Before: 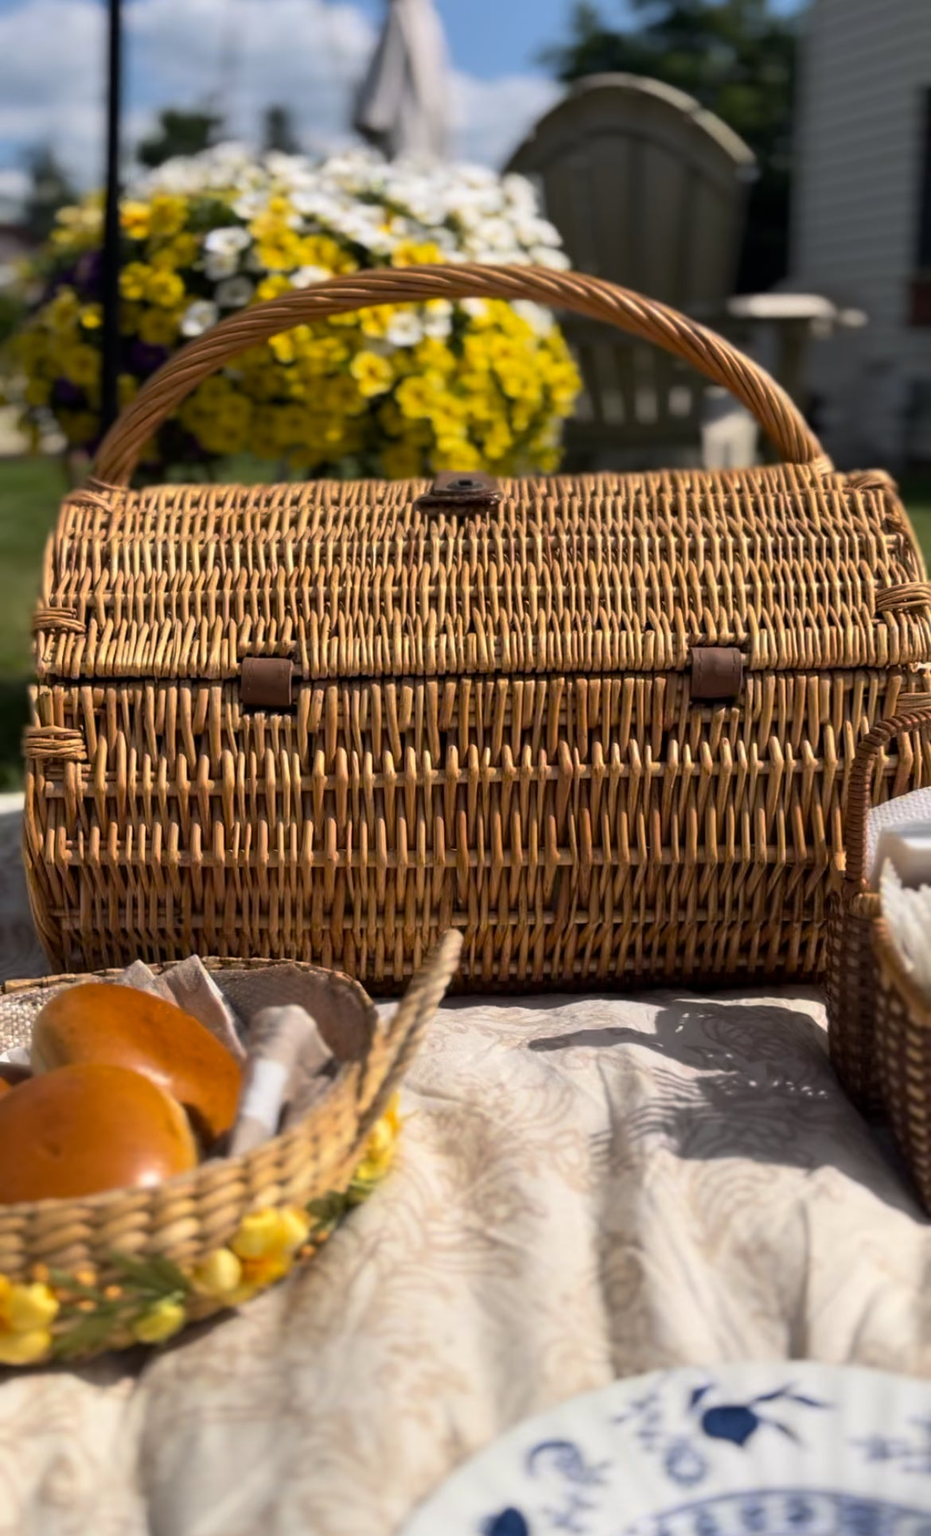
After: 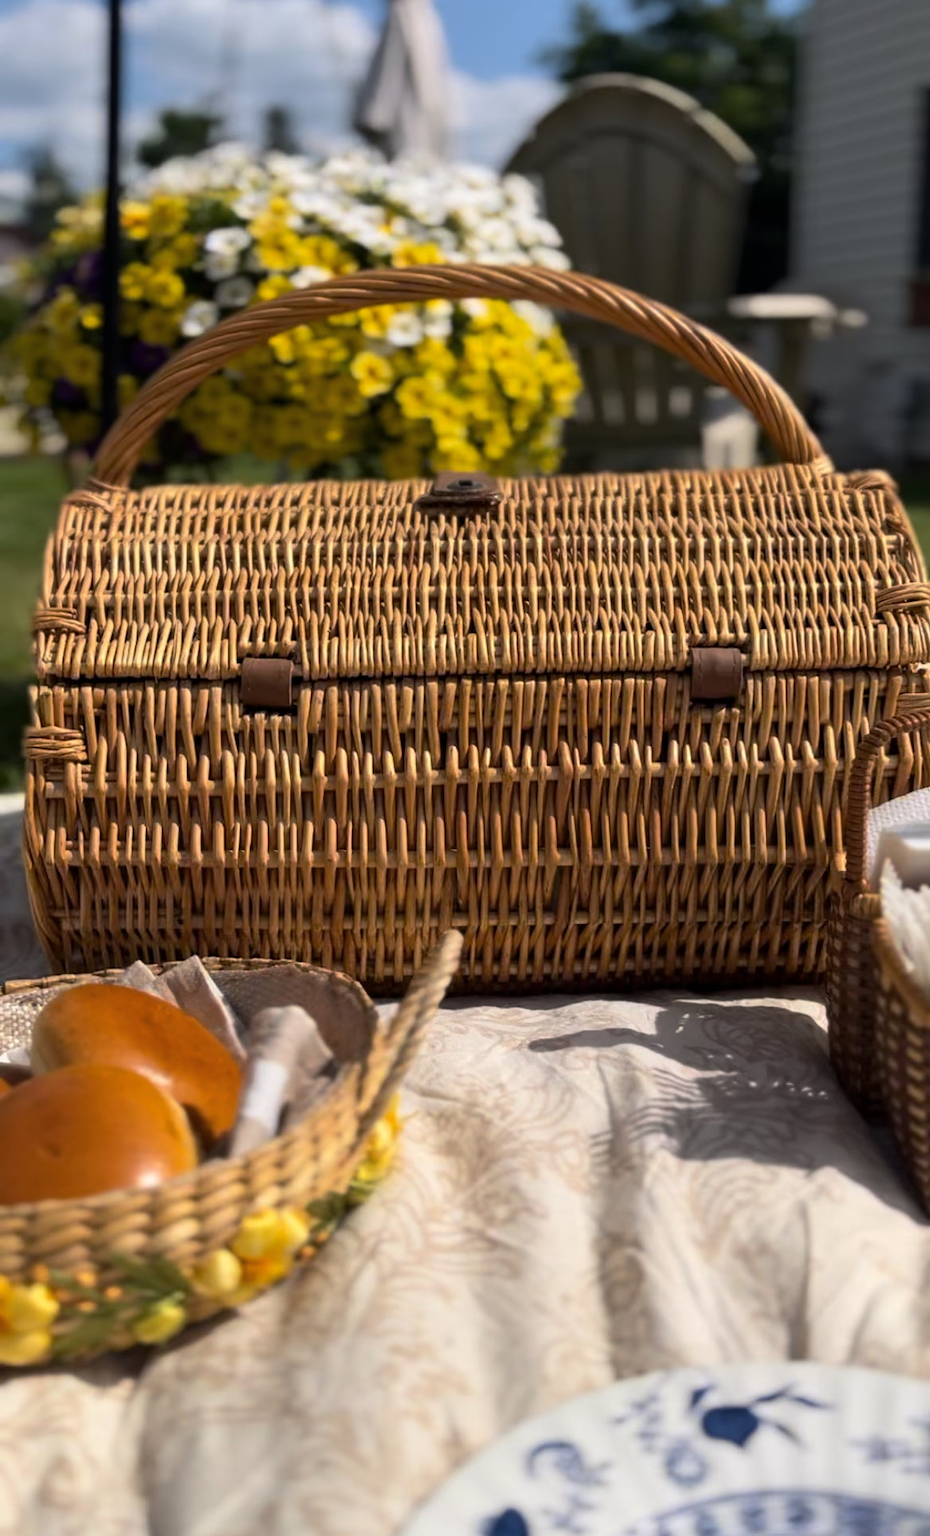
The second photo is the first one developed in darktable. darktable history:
color balance rgb: global vibrance -1%, saturation formula JzAzBz (2021)
